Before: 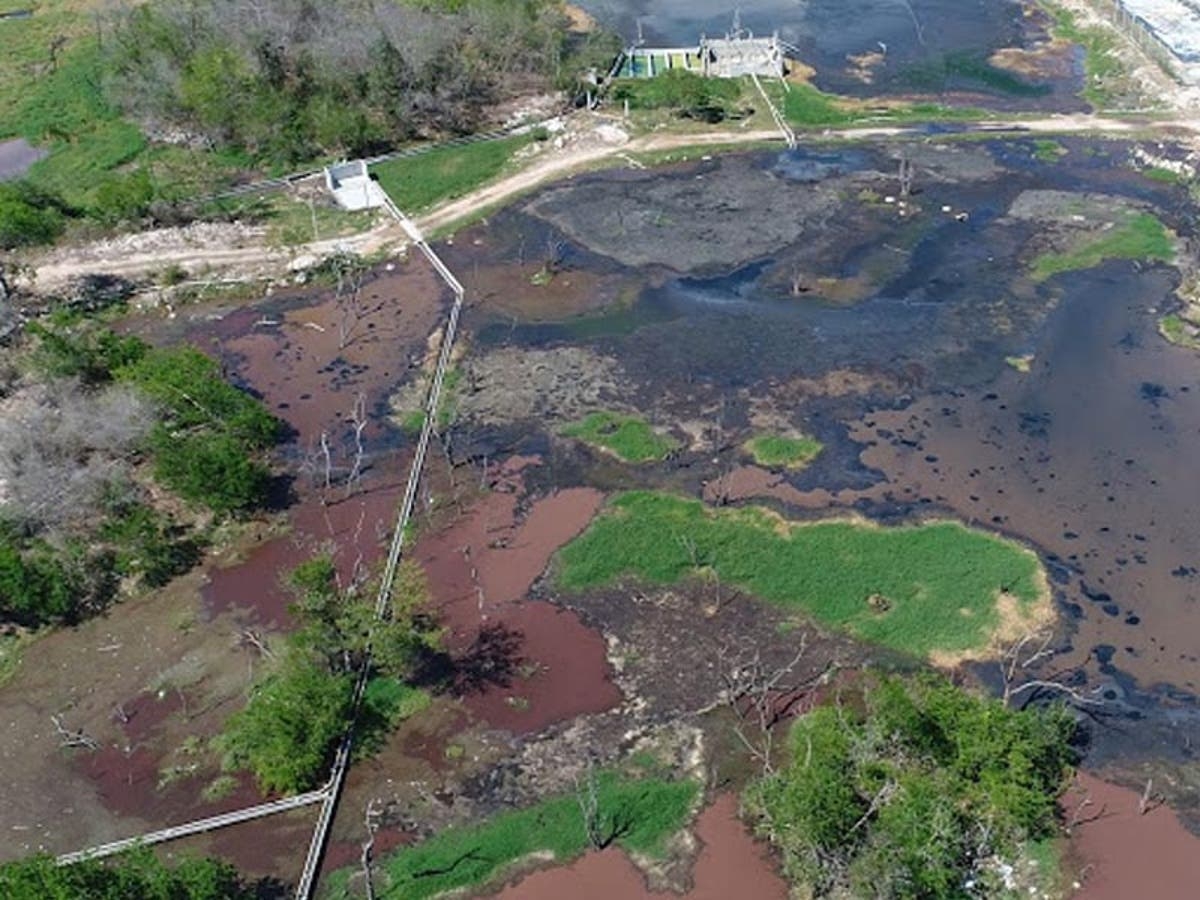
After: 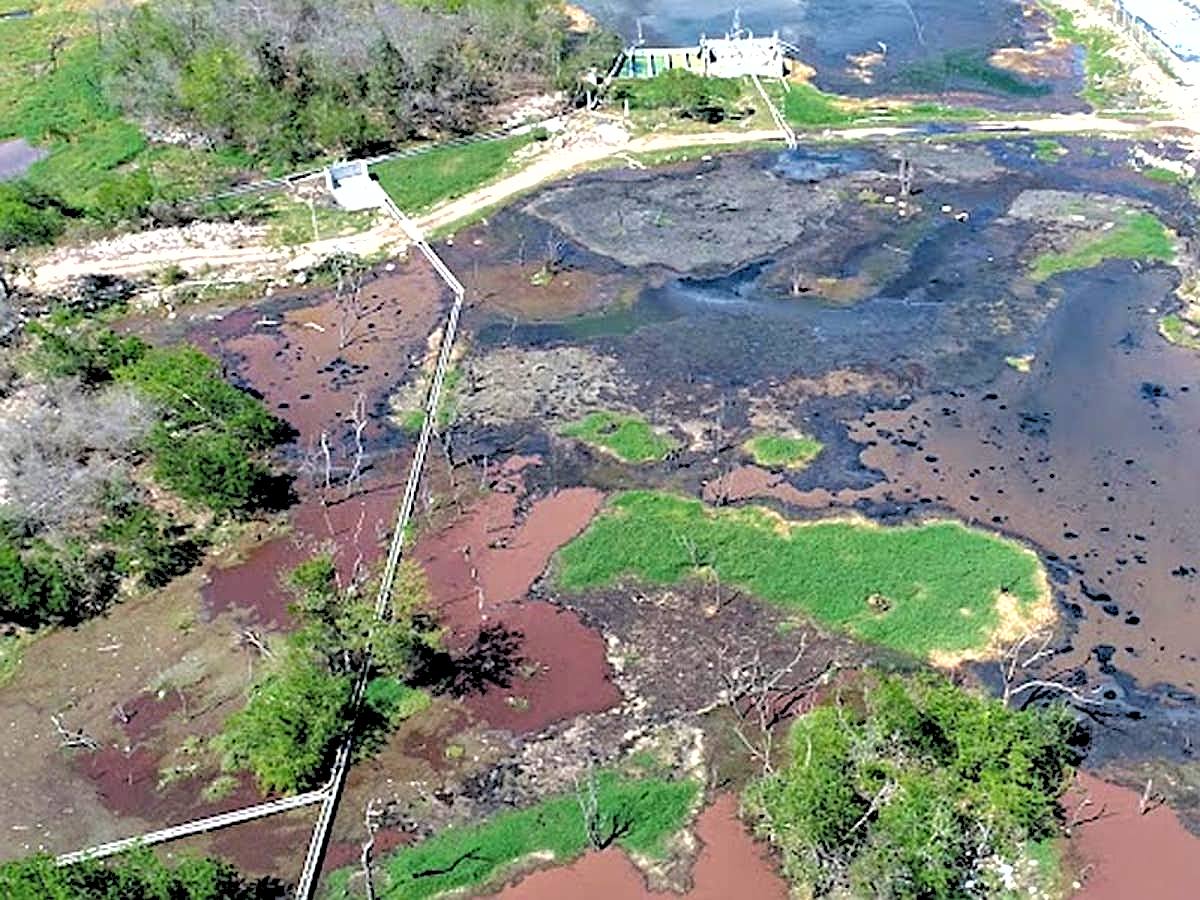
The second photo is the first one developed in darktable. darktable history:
shadows and highlights: on, module defaults
rgb levels: levels [[0.029, 0.461, 0.922], [0, 0.5, 1], [0, 0.5, 1]]
haze removal: compatibility mode true, adaptive false
sharpen: on, module defaults
exposure: black level correction 0, exposure 1 EV, compensate exposure bias true, compensate highlight preservation false
